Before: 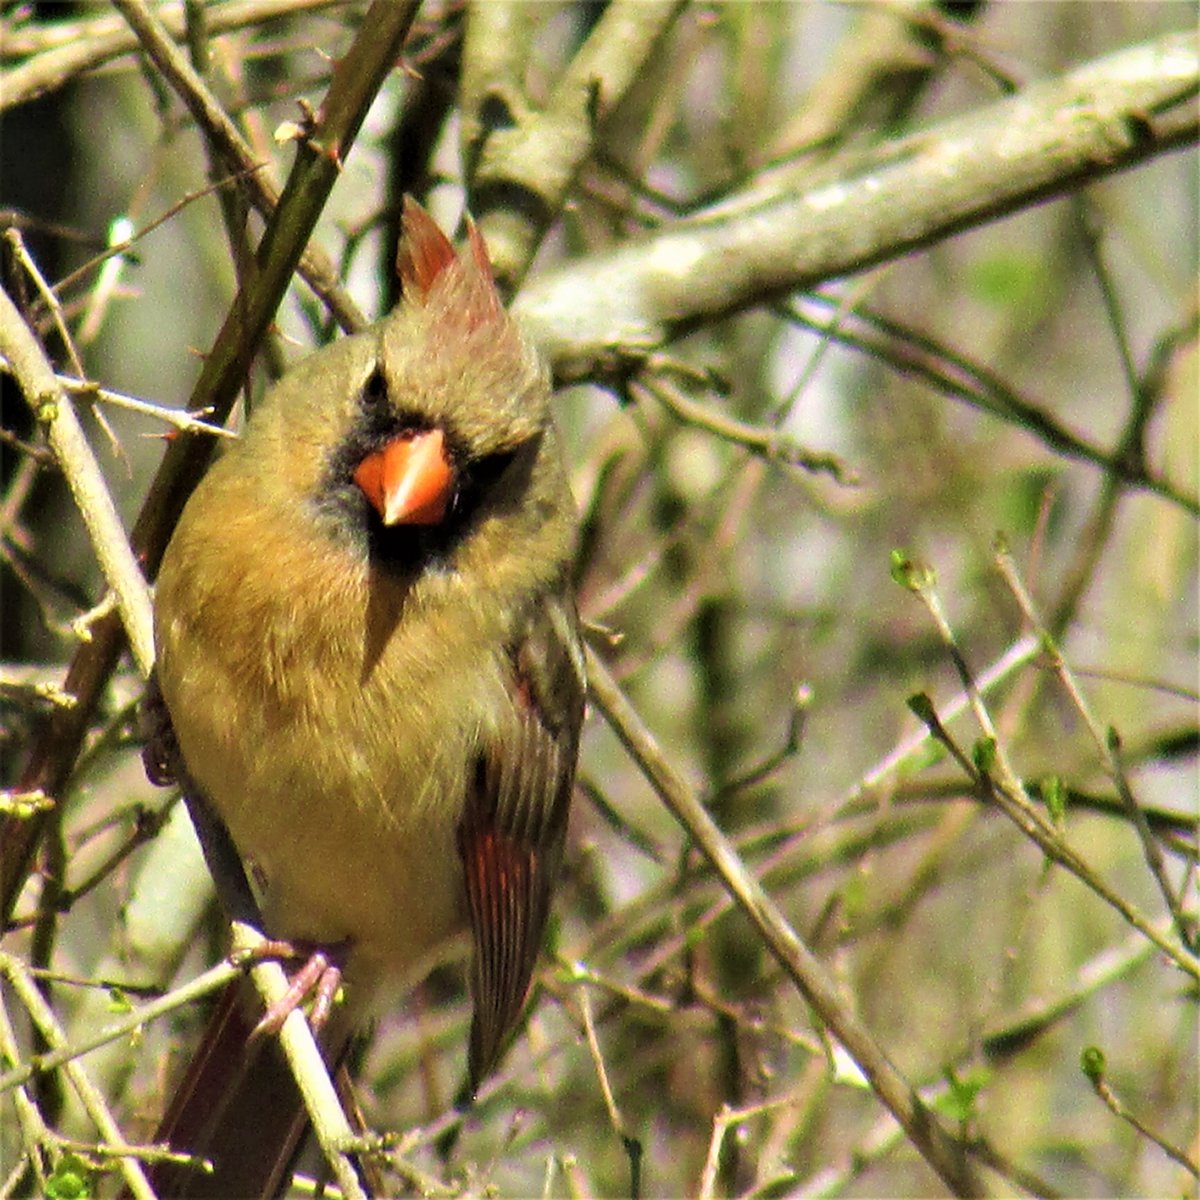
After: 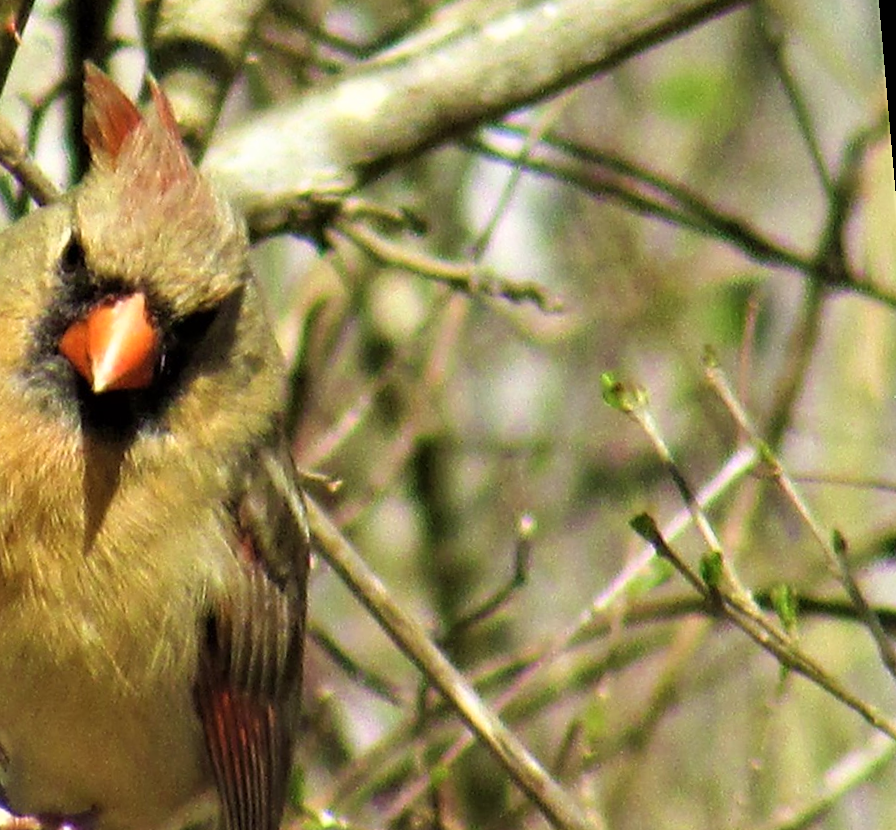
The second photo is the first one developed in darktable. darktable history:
rotate and perspective: rotation -5°, crop left 0.05, crop right 0.952, crop top 0.11, crop bottom 0.89
crop: left 23.095%, top 5.827%, bottom 11.854%
exposure: compensate exposure bias true, compensate highlight preservation false
shadows and highlights: shadows 0, highlights 40
